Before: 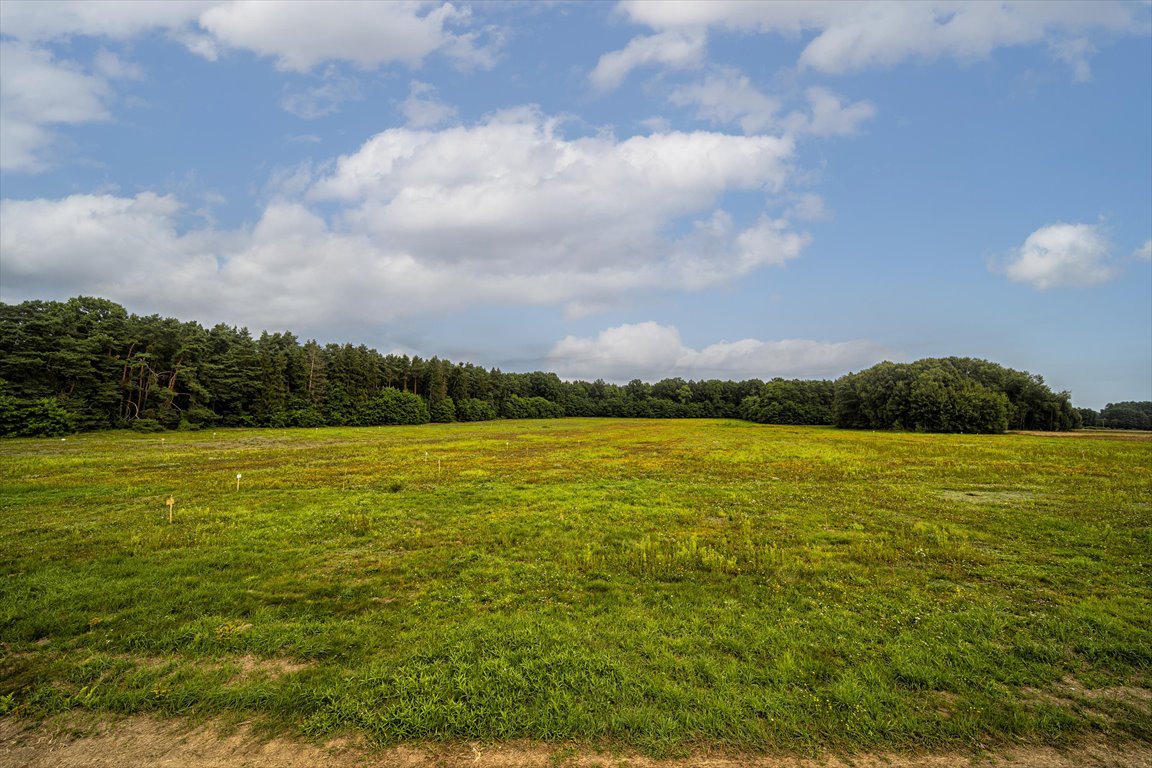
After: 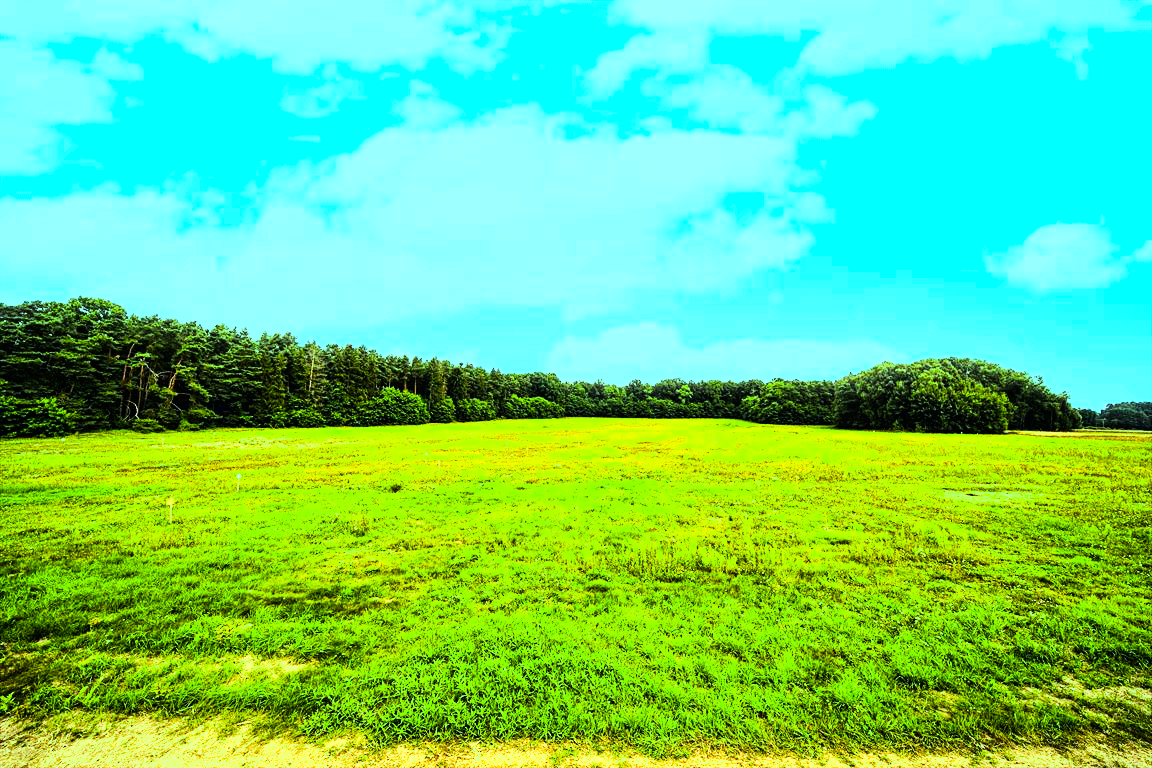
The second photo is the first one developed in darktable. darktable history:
base curve: curves: ch0 [(0, 0) (0.007, 0.004) (0.027, 0.03) (0.046, 0.07) (0.207, 0.54) (0.442, 0.872) (0.673, 0.972) (1, 1)]
color balance rgb: shadows lift › chroma 5.279%, shadows lift › hue 239.72°, highlights gain › chroma 7.506%, highlights gain › hue 184.97°, perceptual saturation grading › global saturation 27.47%, perceptual saturation grading › highlights -28.105%, perceptual saturation grading › mid-tones 15.9%, perceptual saturation grading › shadows 33.724%, perceptual brilliance grading › highlights 17.924%, perceptual brilliance grading › mid-tones 31.906%, perceptual brilliance grading › shadows -30.882%, global vibrance 20%
exposure: black level correction 0, exposure 0.499 EV, compensate exposure bias true, compensate highlight preservation false
